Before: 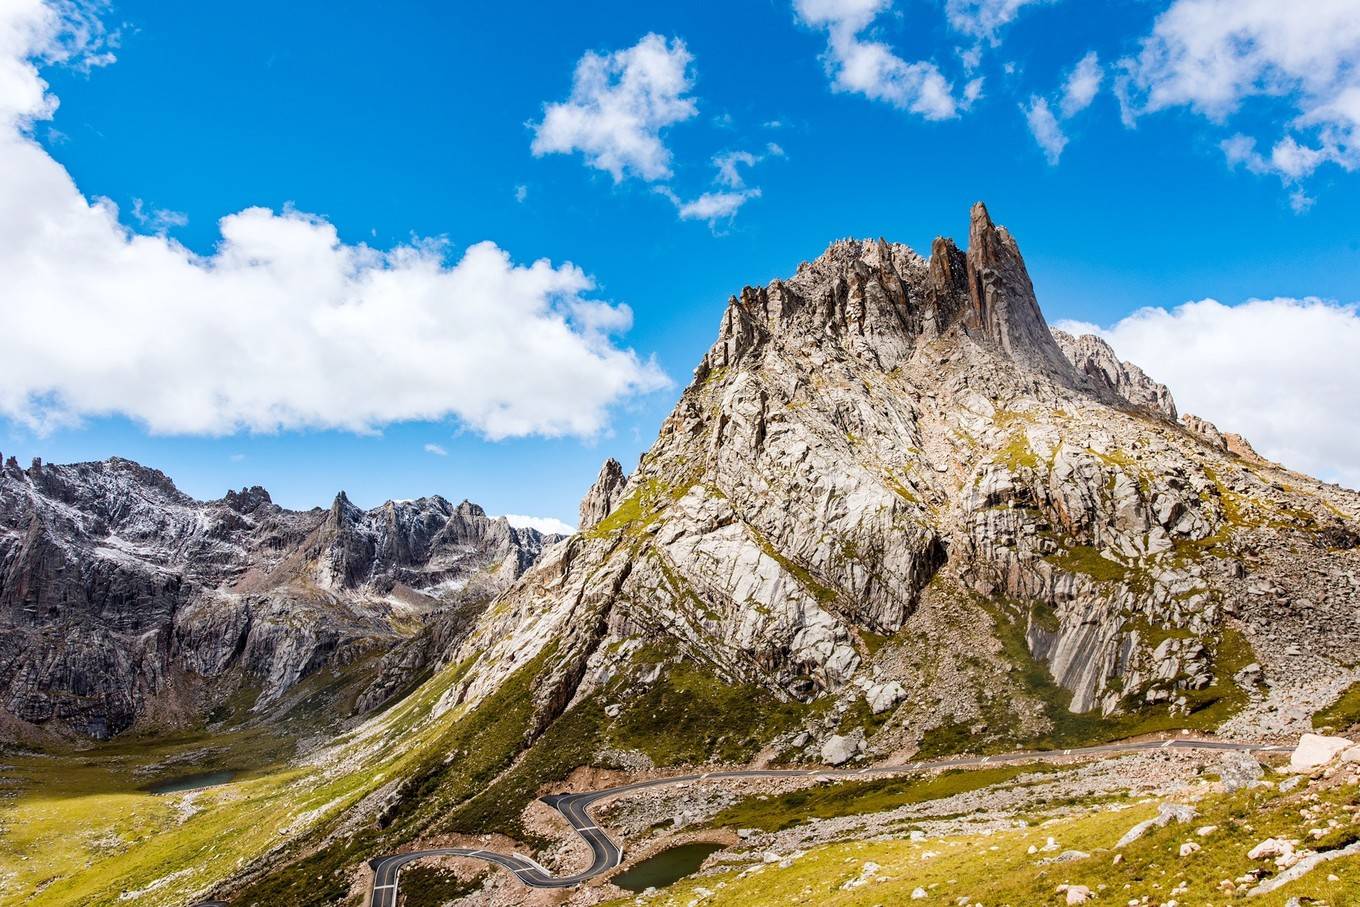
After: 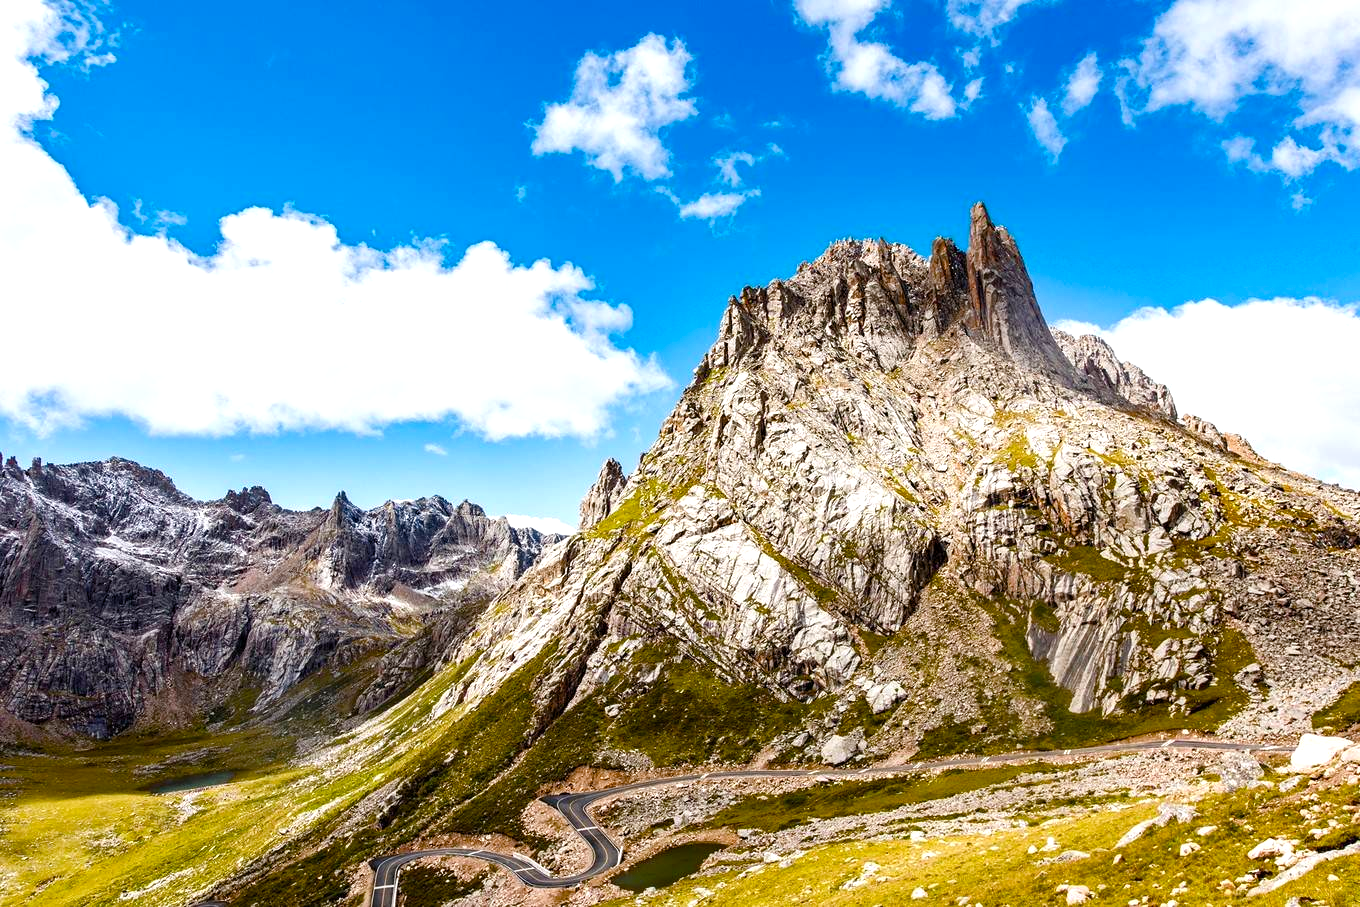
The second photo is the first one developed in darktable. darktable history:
color balance rgb: shadows lift › hue 85.83°, linear chroma grading › global chroma 0.525%, perceptual saturation grading › global saturation 20%, perceptual saturation grading › highlights -25.448%, perceptual saturation grading › shadows 49.299%, perceptual brilliance grading › highlights 11.497%
